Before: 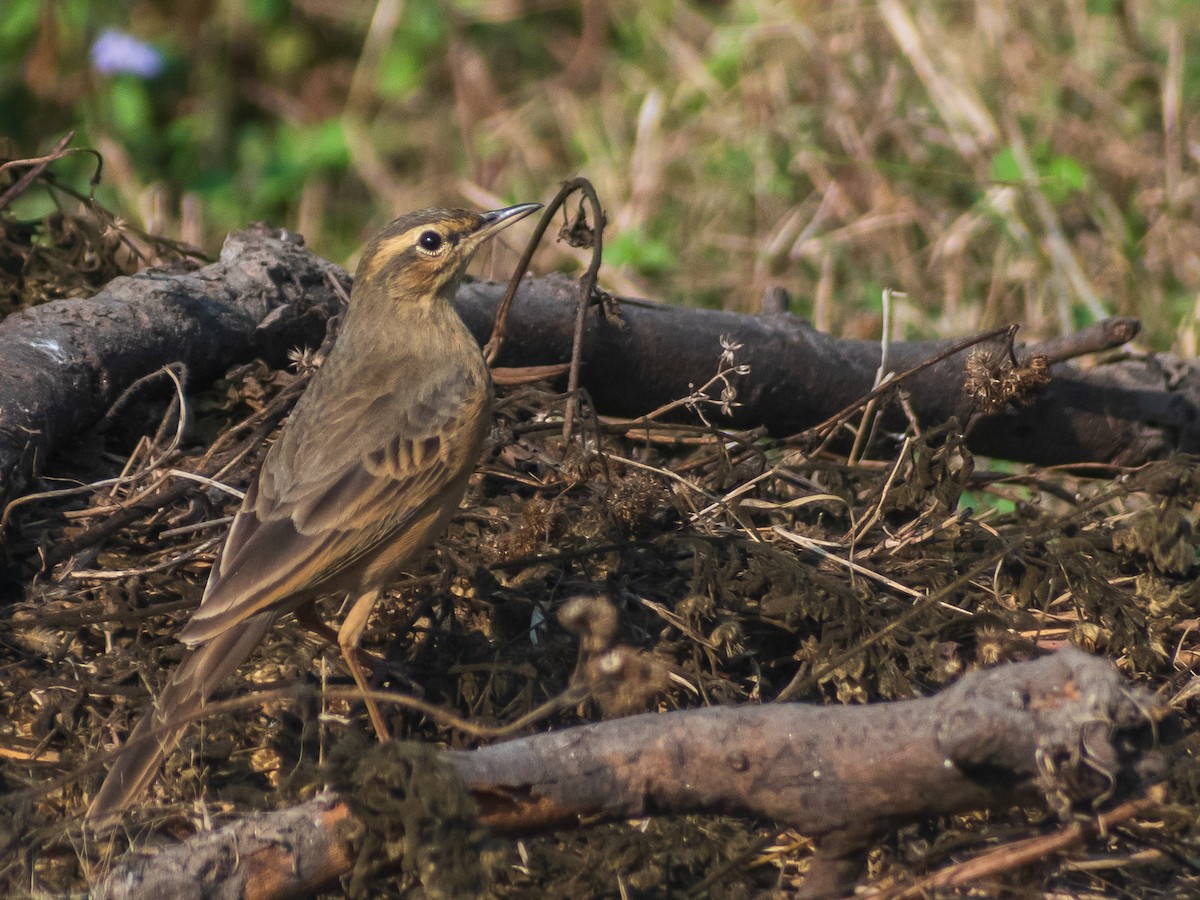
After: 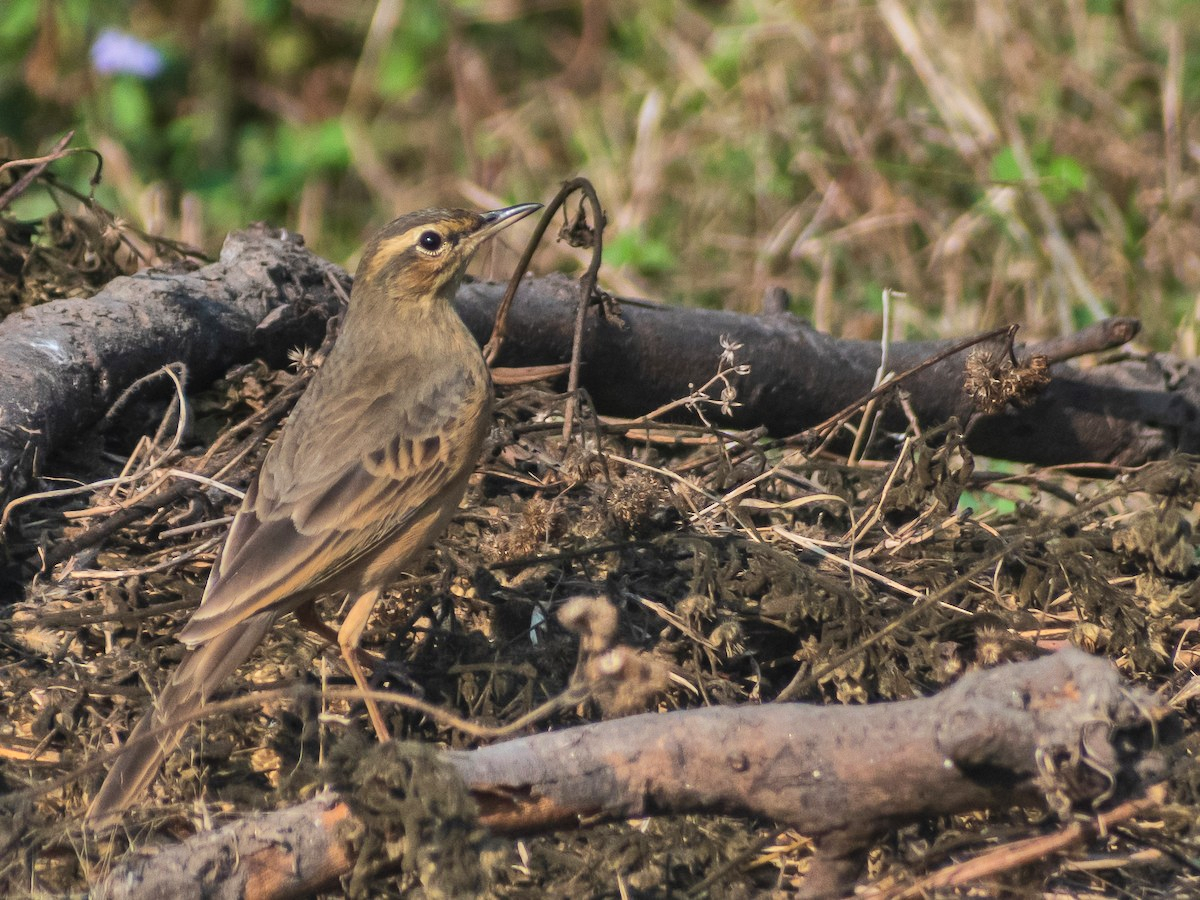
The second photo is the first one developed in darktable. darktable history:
shadows and highlights: shadows 73.81, highlights -25.63, highlights color adjustment 39.69%, soften with gaussian
